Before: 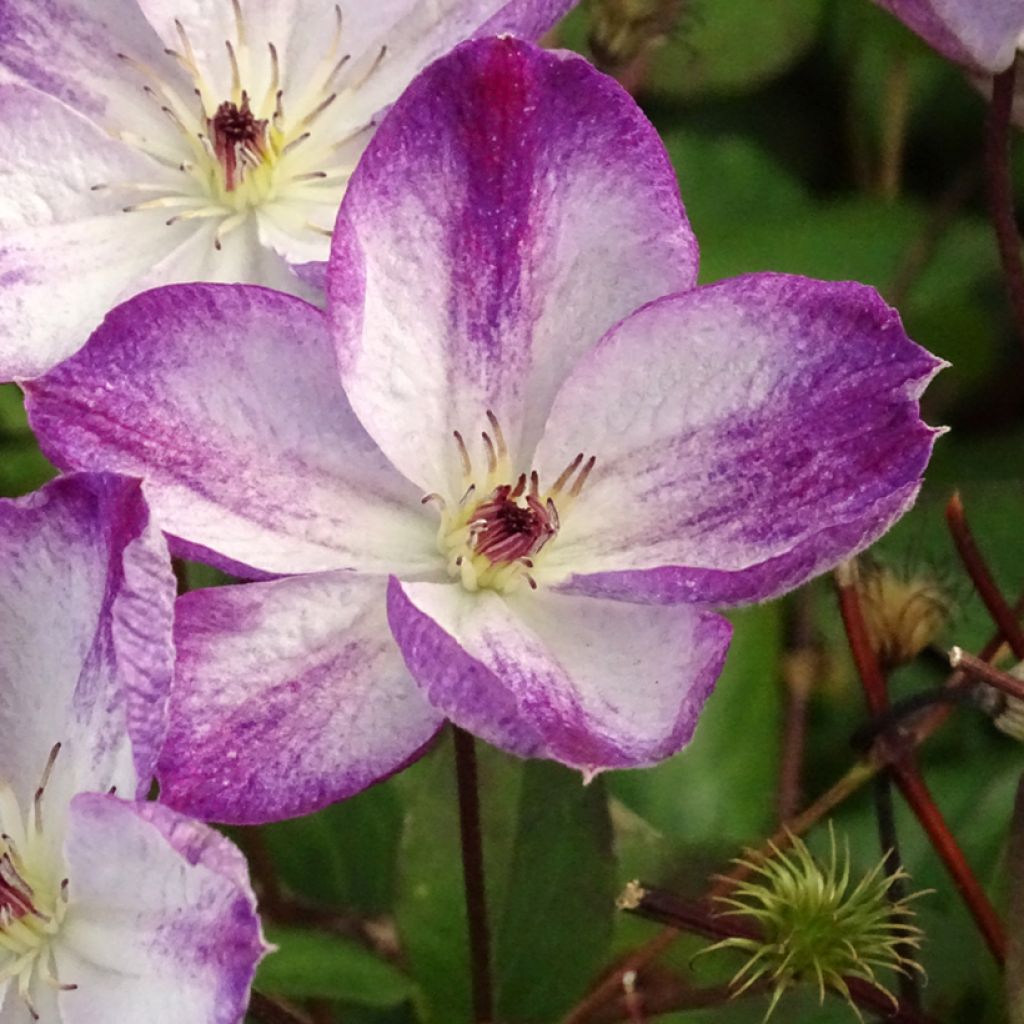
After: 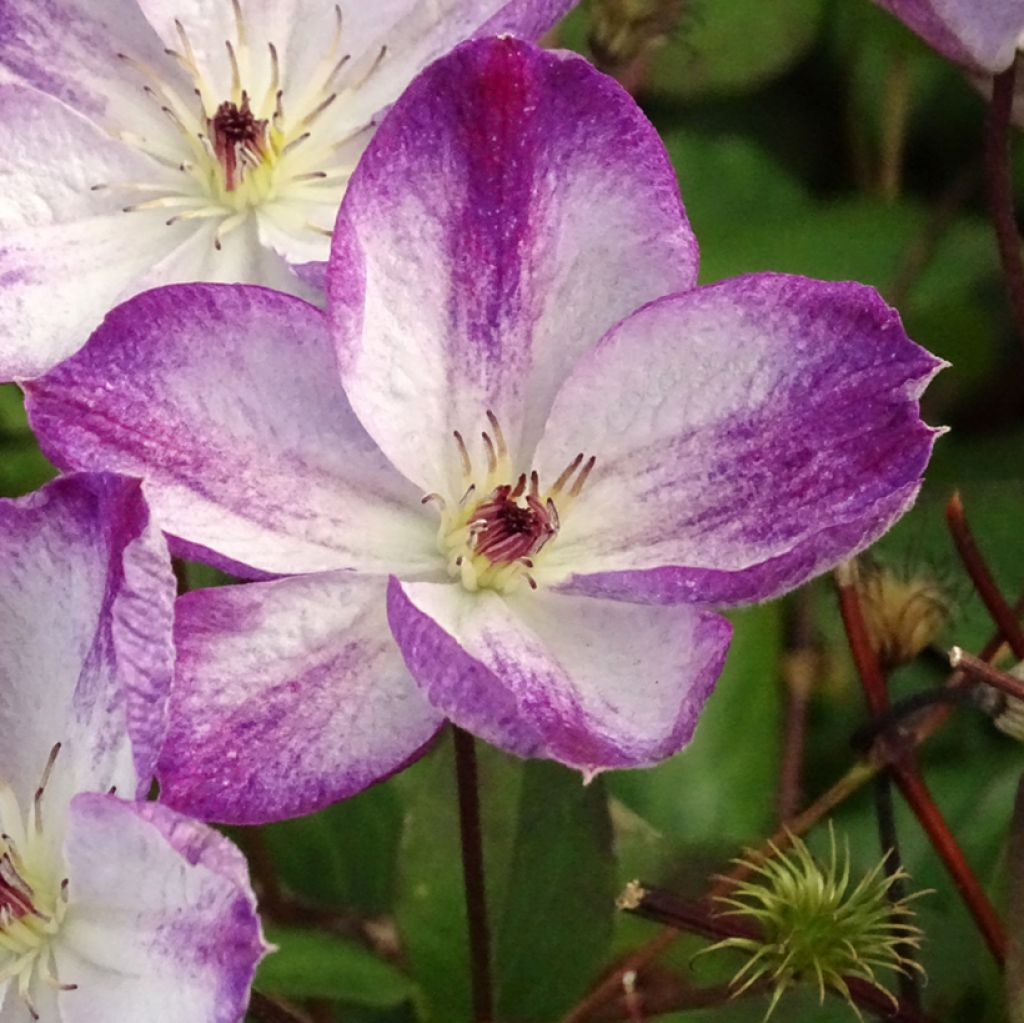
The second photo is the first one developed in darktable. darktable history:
white balance: red 1, blue 1
crop: bottom 0.071%
